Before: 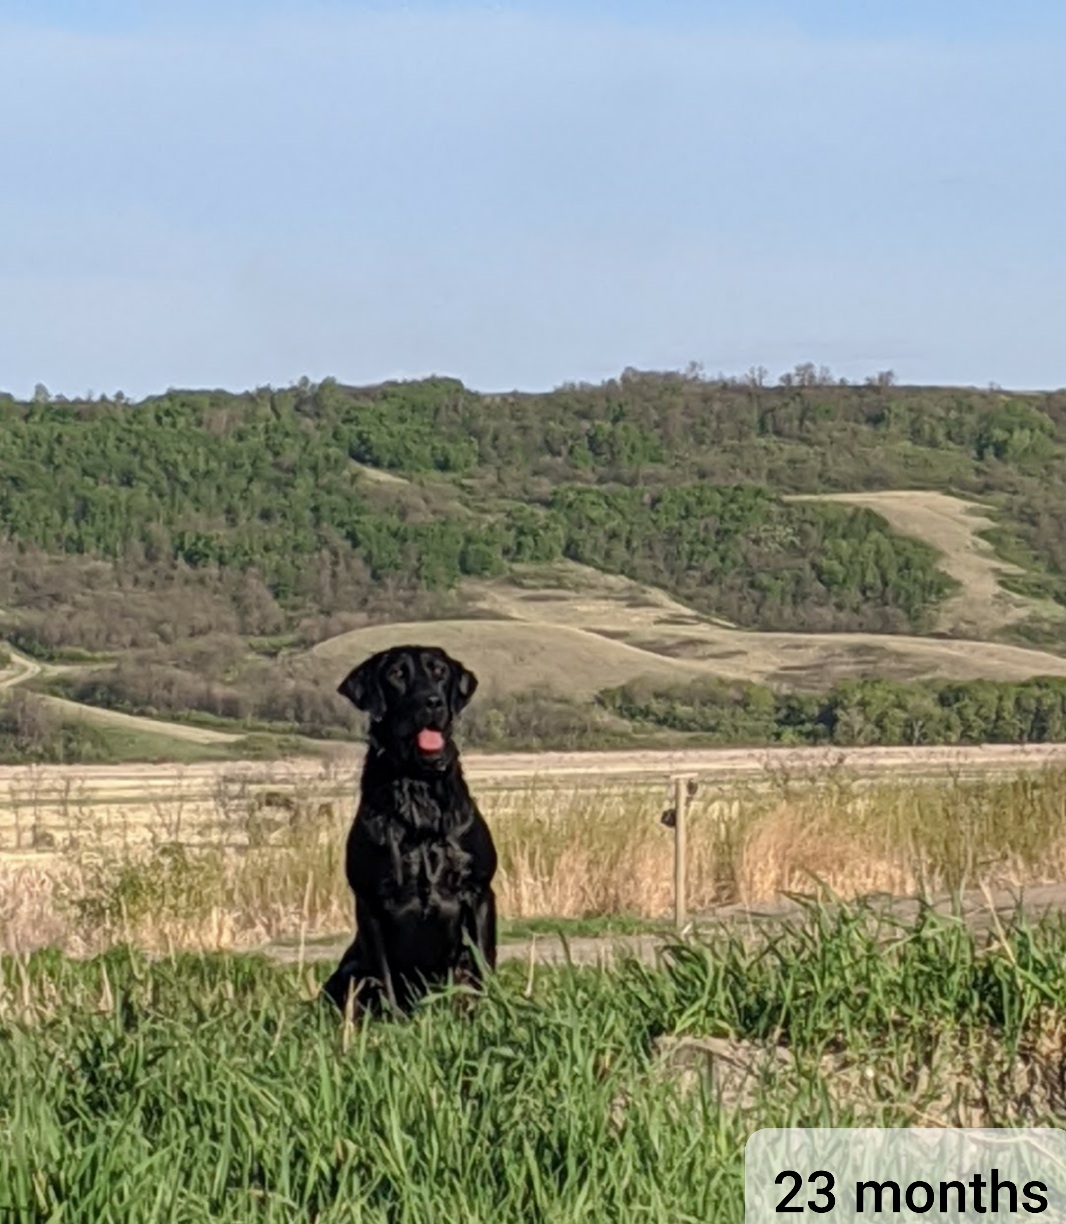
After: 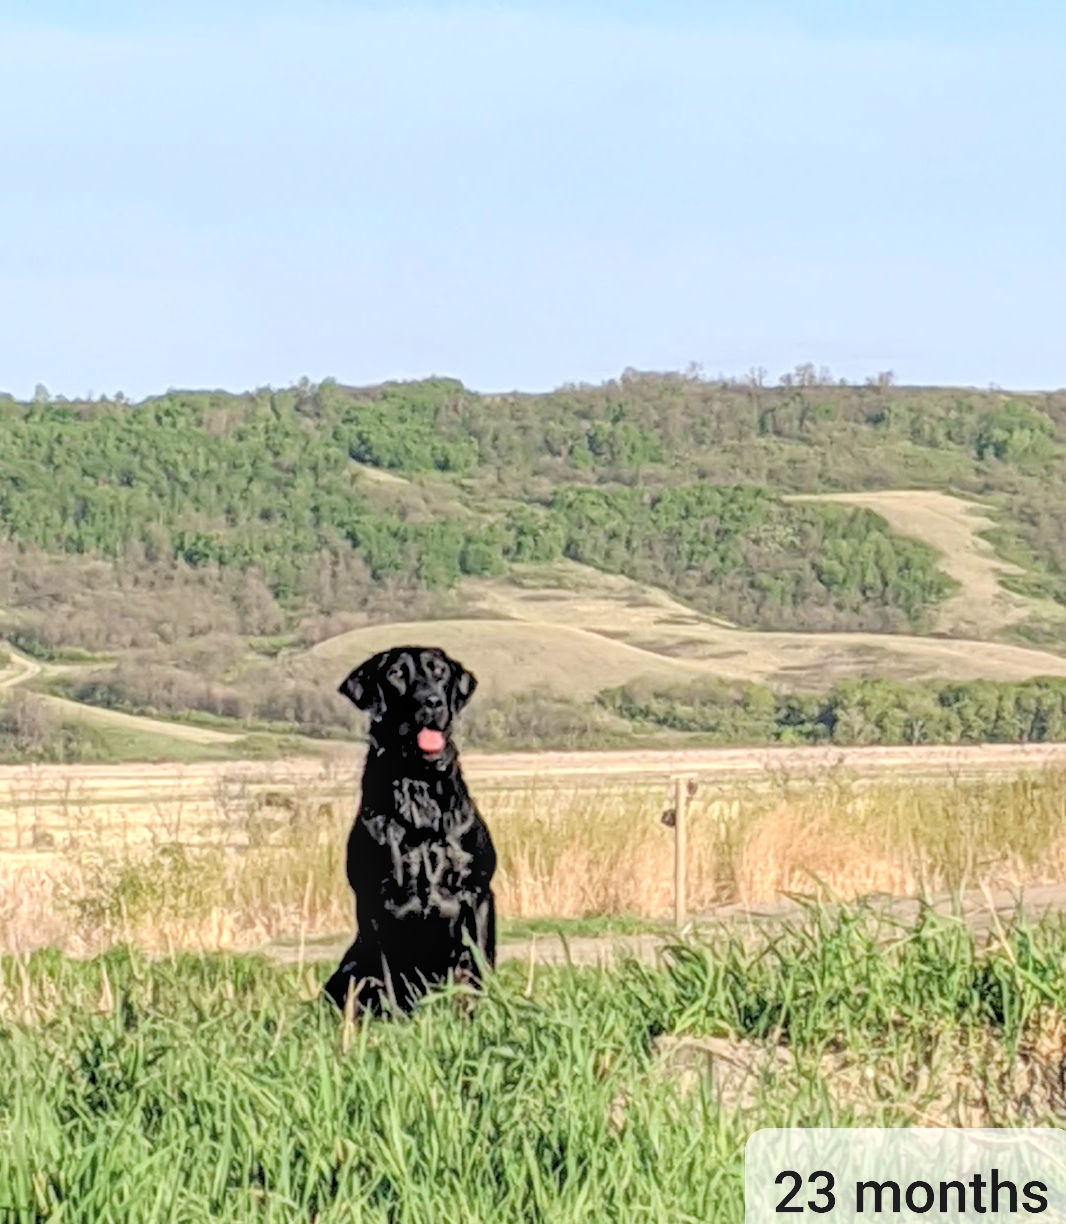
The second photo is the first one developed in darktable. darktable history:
contrast brightness saturation: brightness 0.15
levels: levels [0.093, 0.434, 0.988]
local contrast: on, module defaults
